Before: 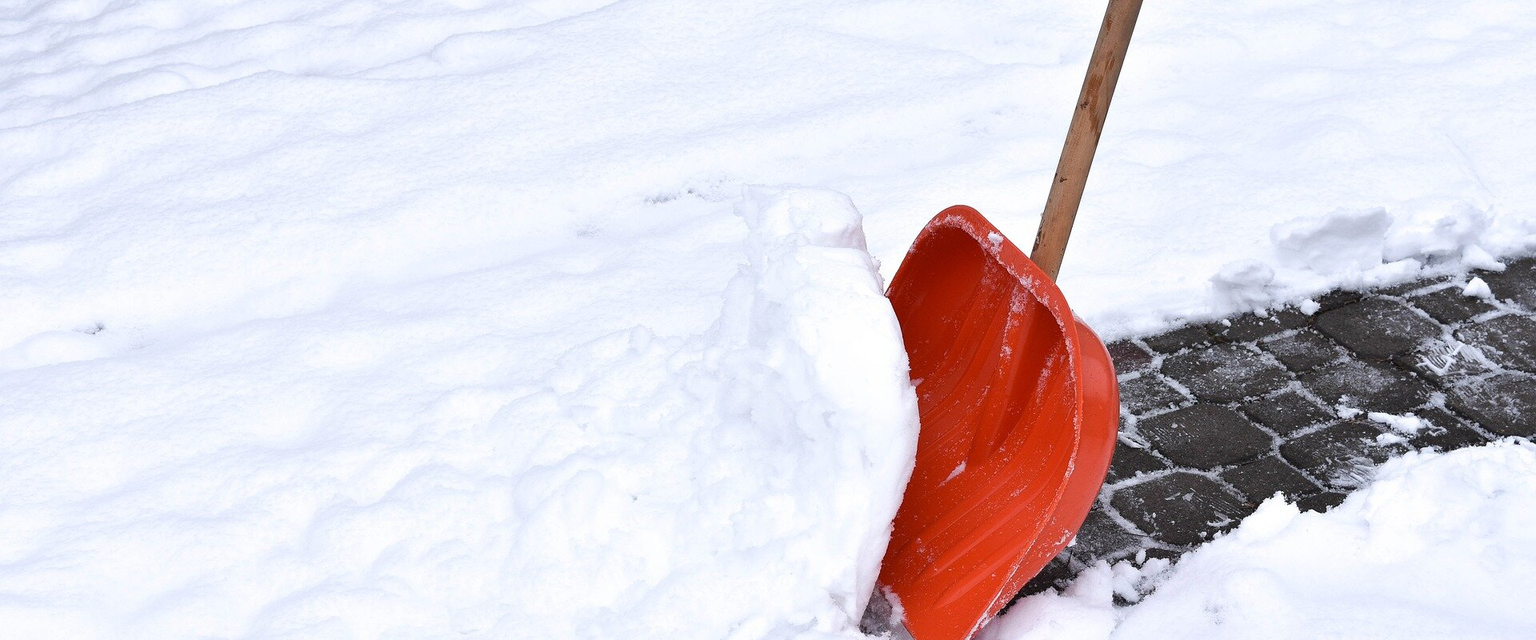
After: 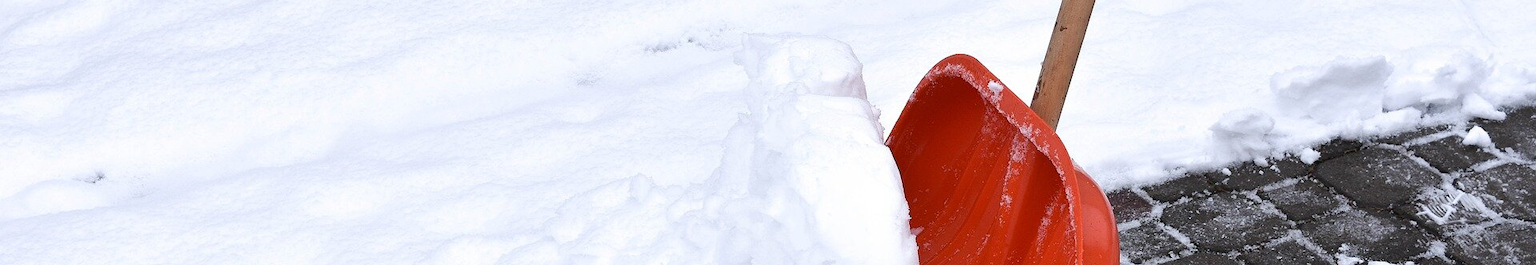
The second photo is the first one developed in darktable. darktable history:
crop and rotate: top 23.742%, bottom 34.724%
